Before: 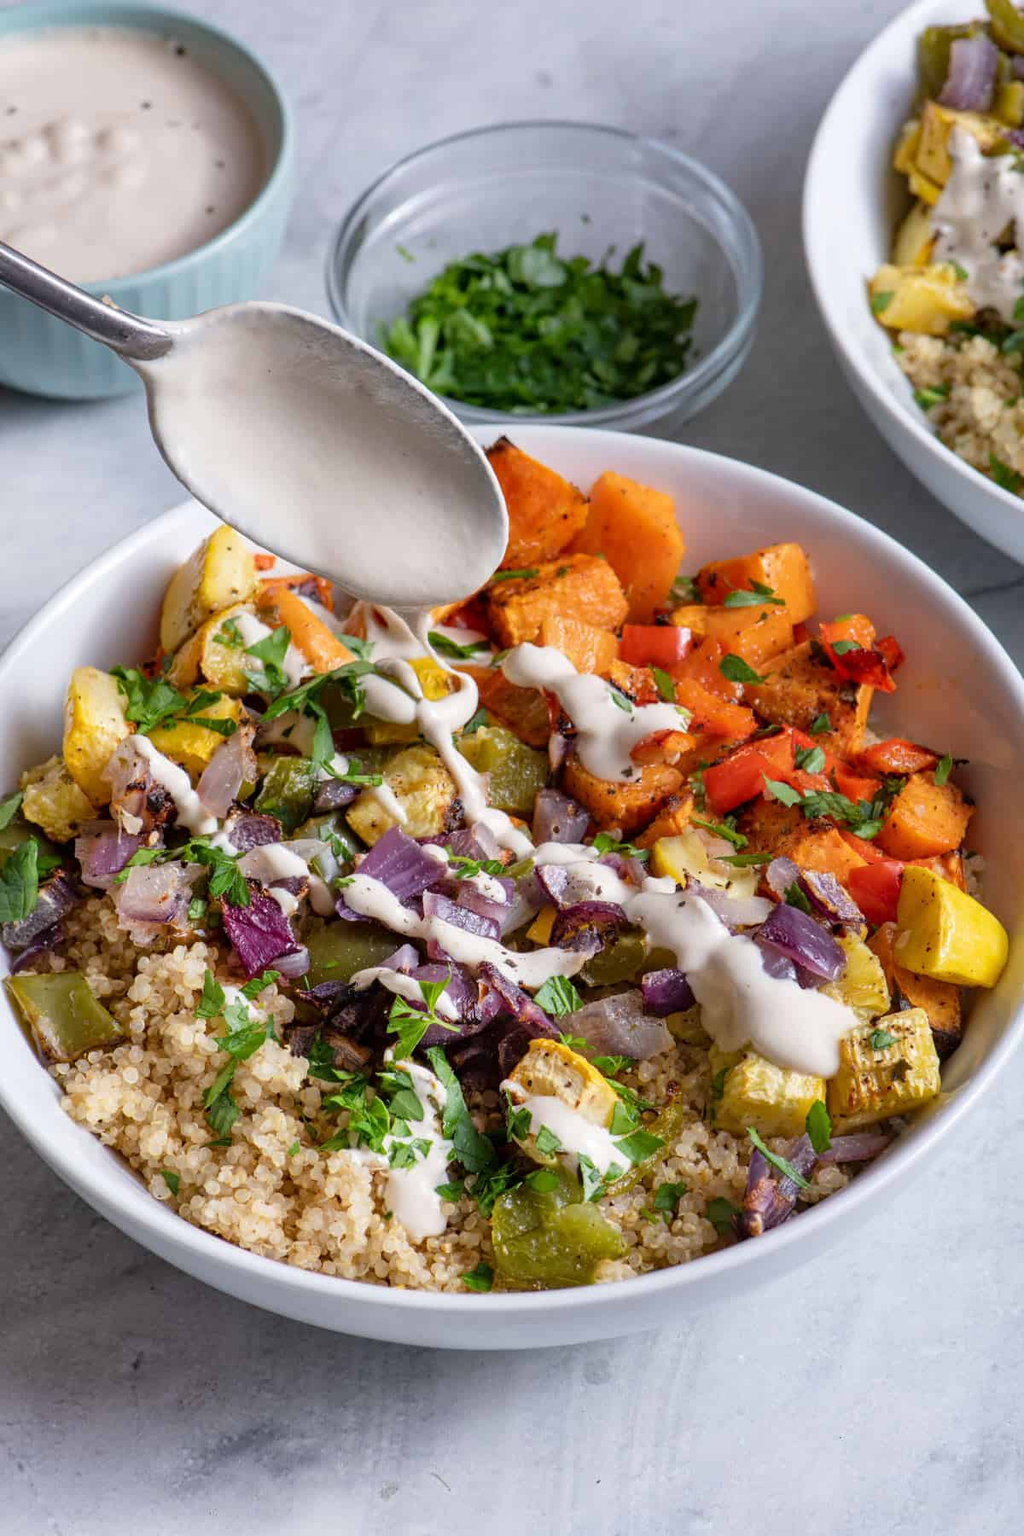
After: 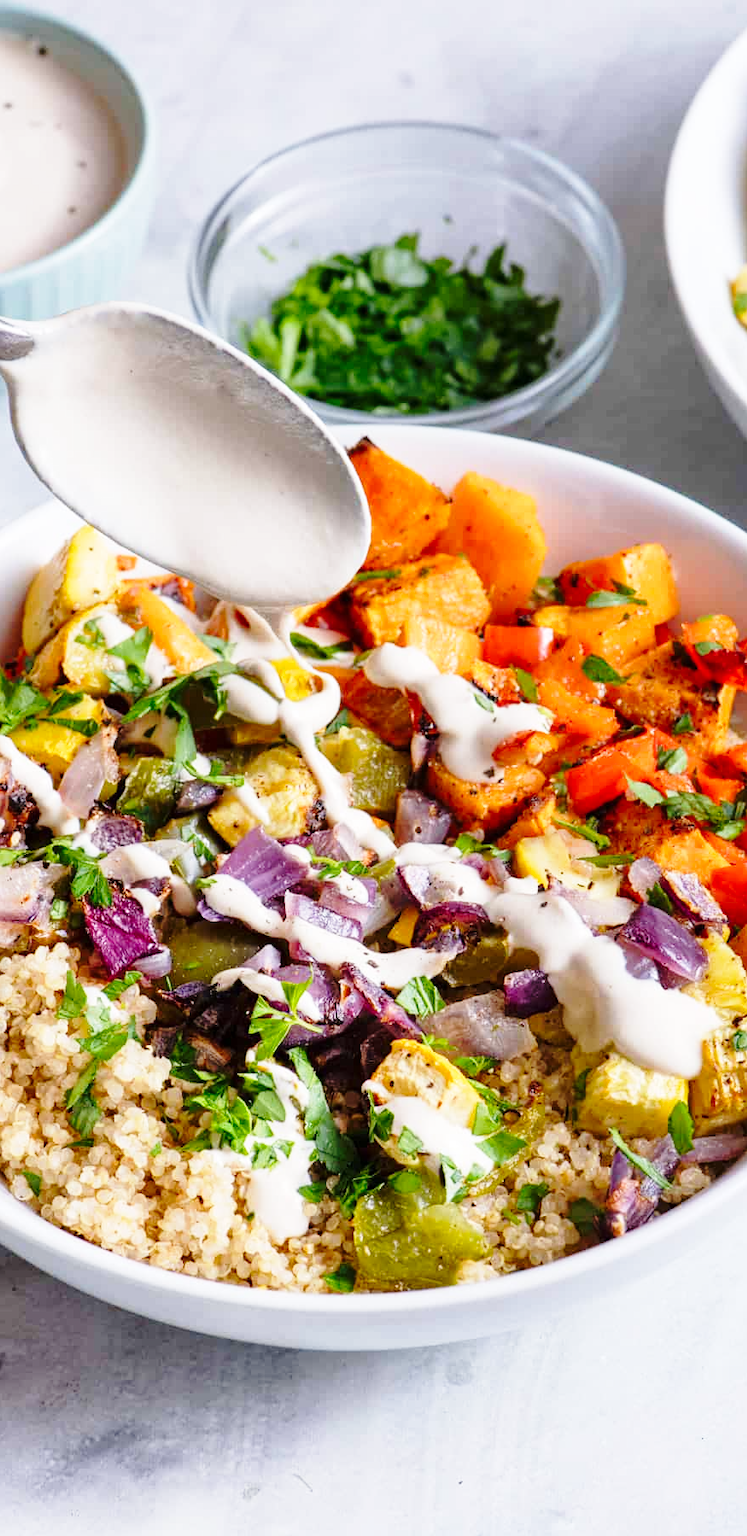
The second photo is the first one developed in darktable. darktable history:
base curve: curves: ch0 [(0, 0) (0.028, 0.03) (0.121, 0.232) (0.46, 0.748) (0.859, 0.968) (1, 1)], preserve colors none
crop: left 13.535%, right 13.48%
